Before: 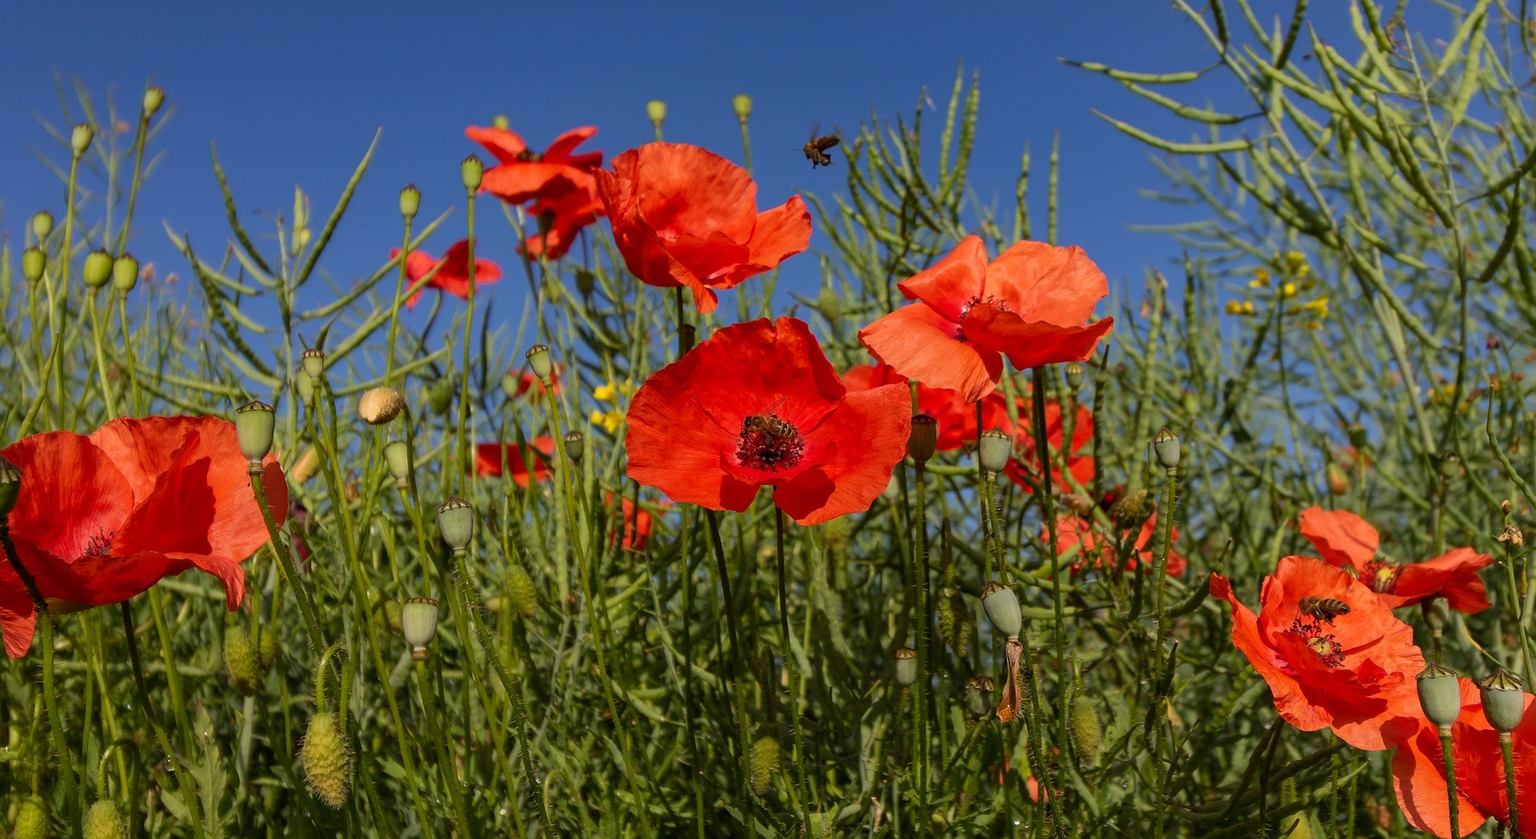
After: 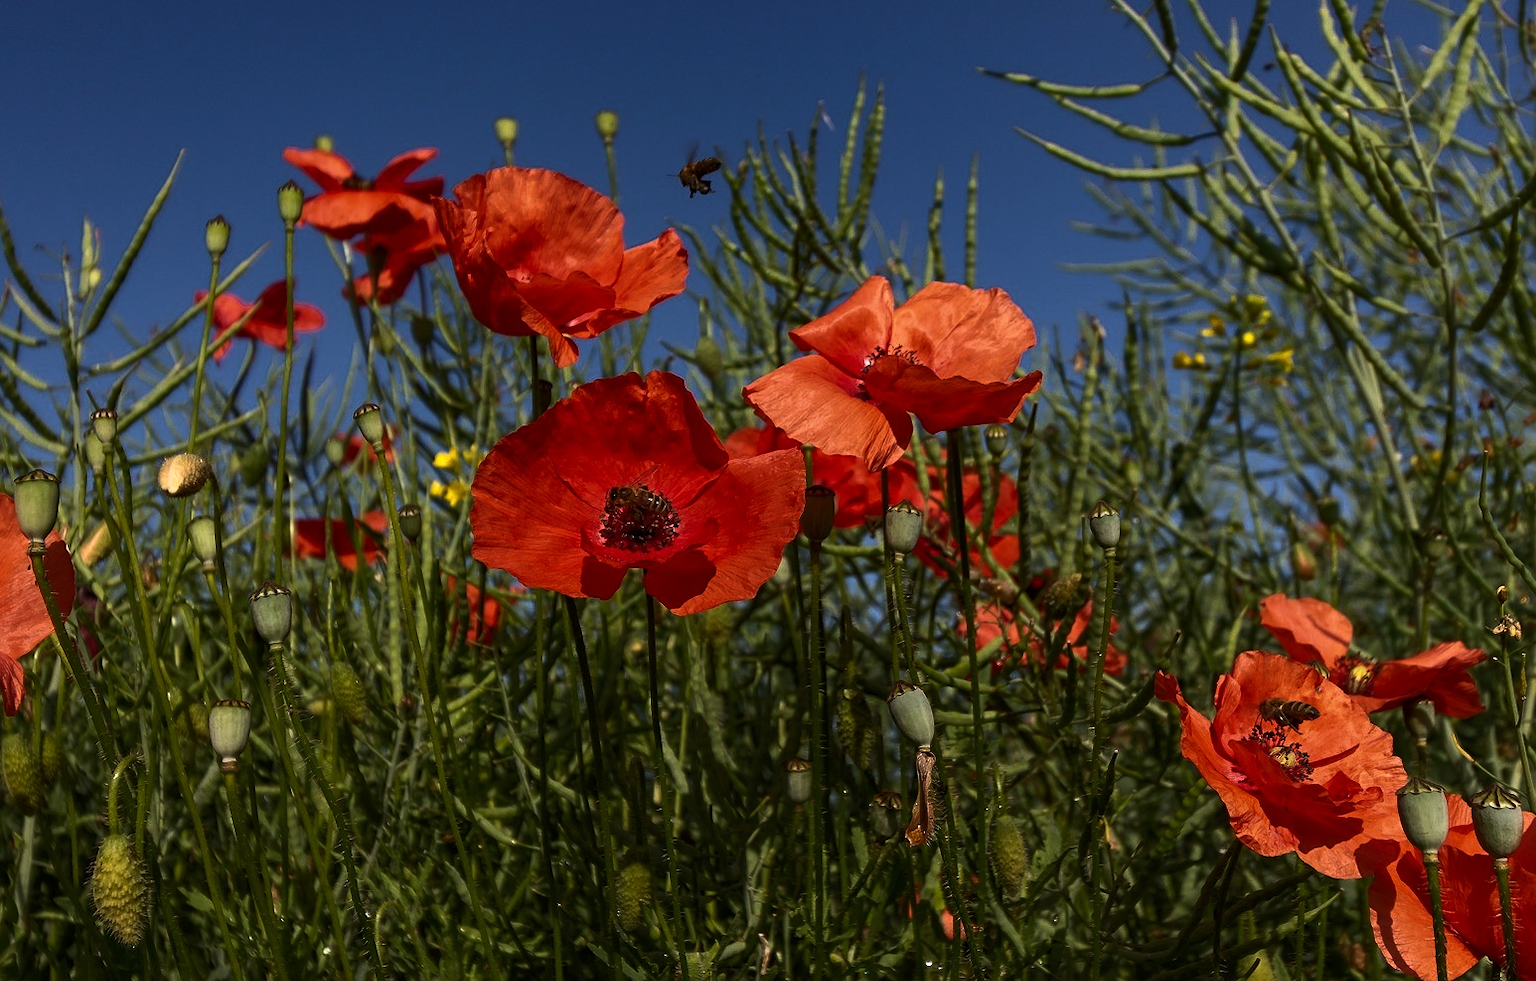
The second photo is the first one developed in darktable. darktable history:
crop and rotate: left 14.584%
sharpen: amount 0.2
tone curve: curves: ch0 [(0, 0) (0.56, 0.467) (0.846, 0.934) (1, 1)]
